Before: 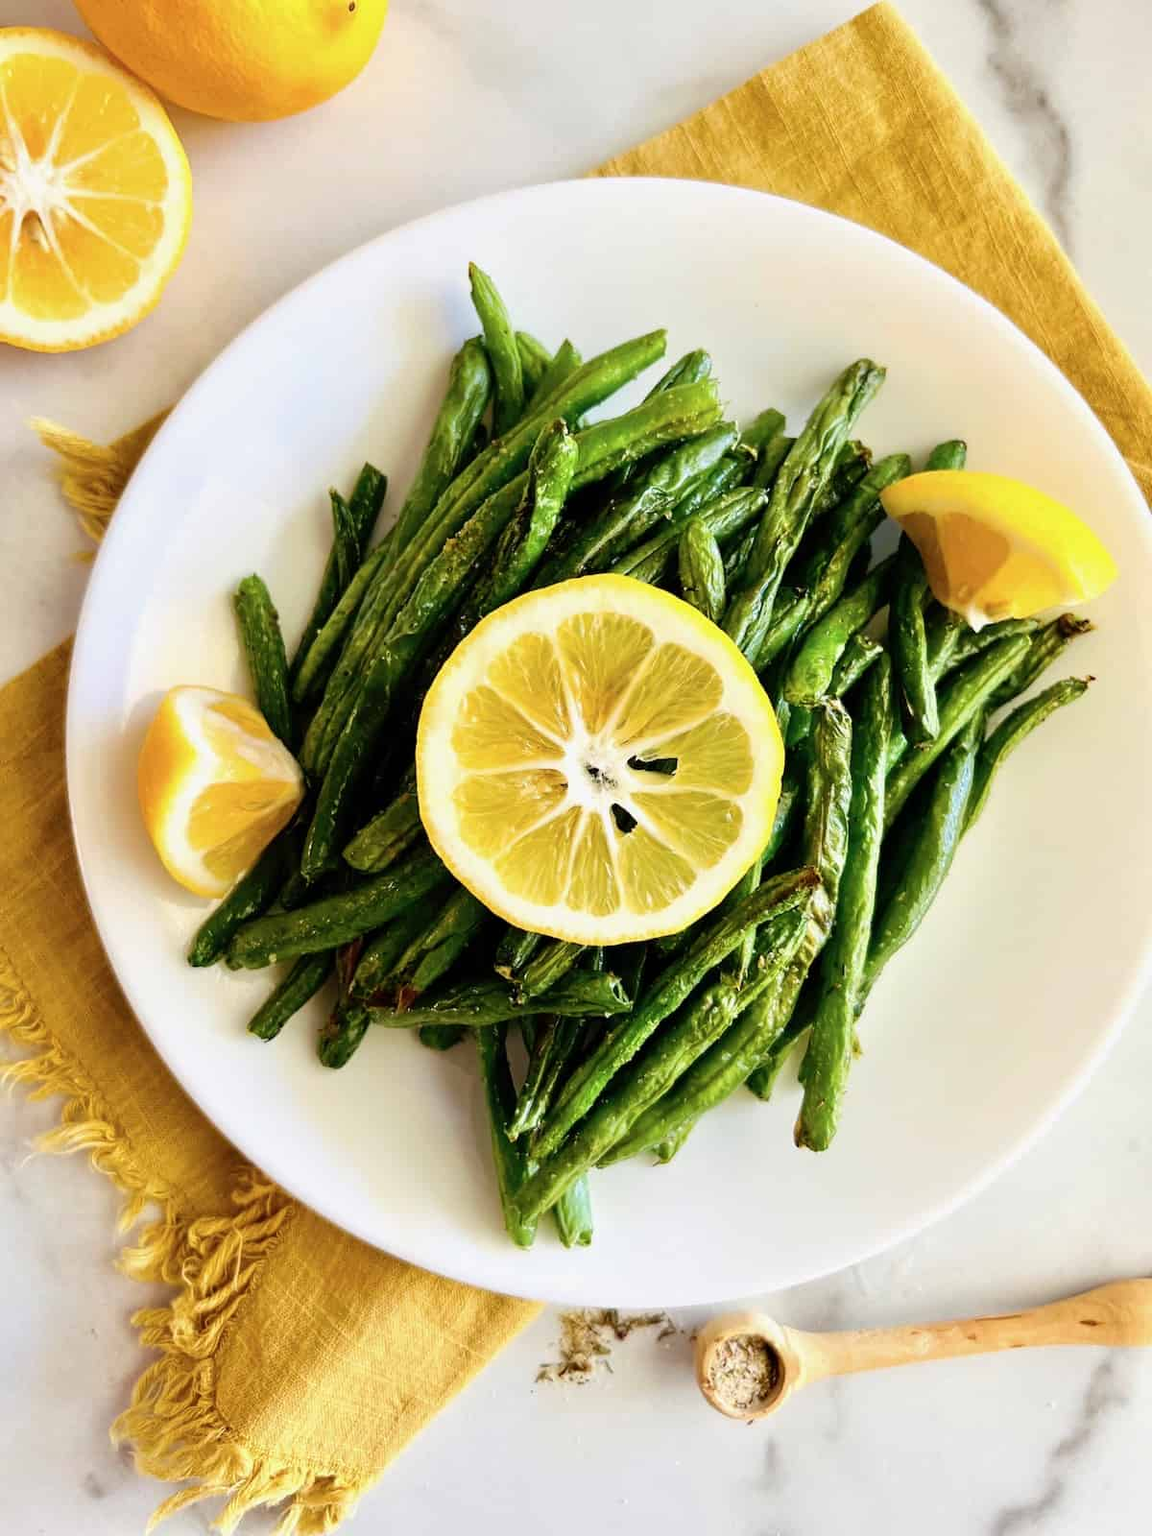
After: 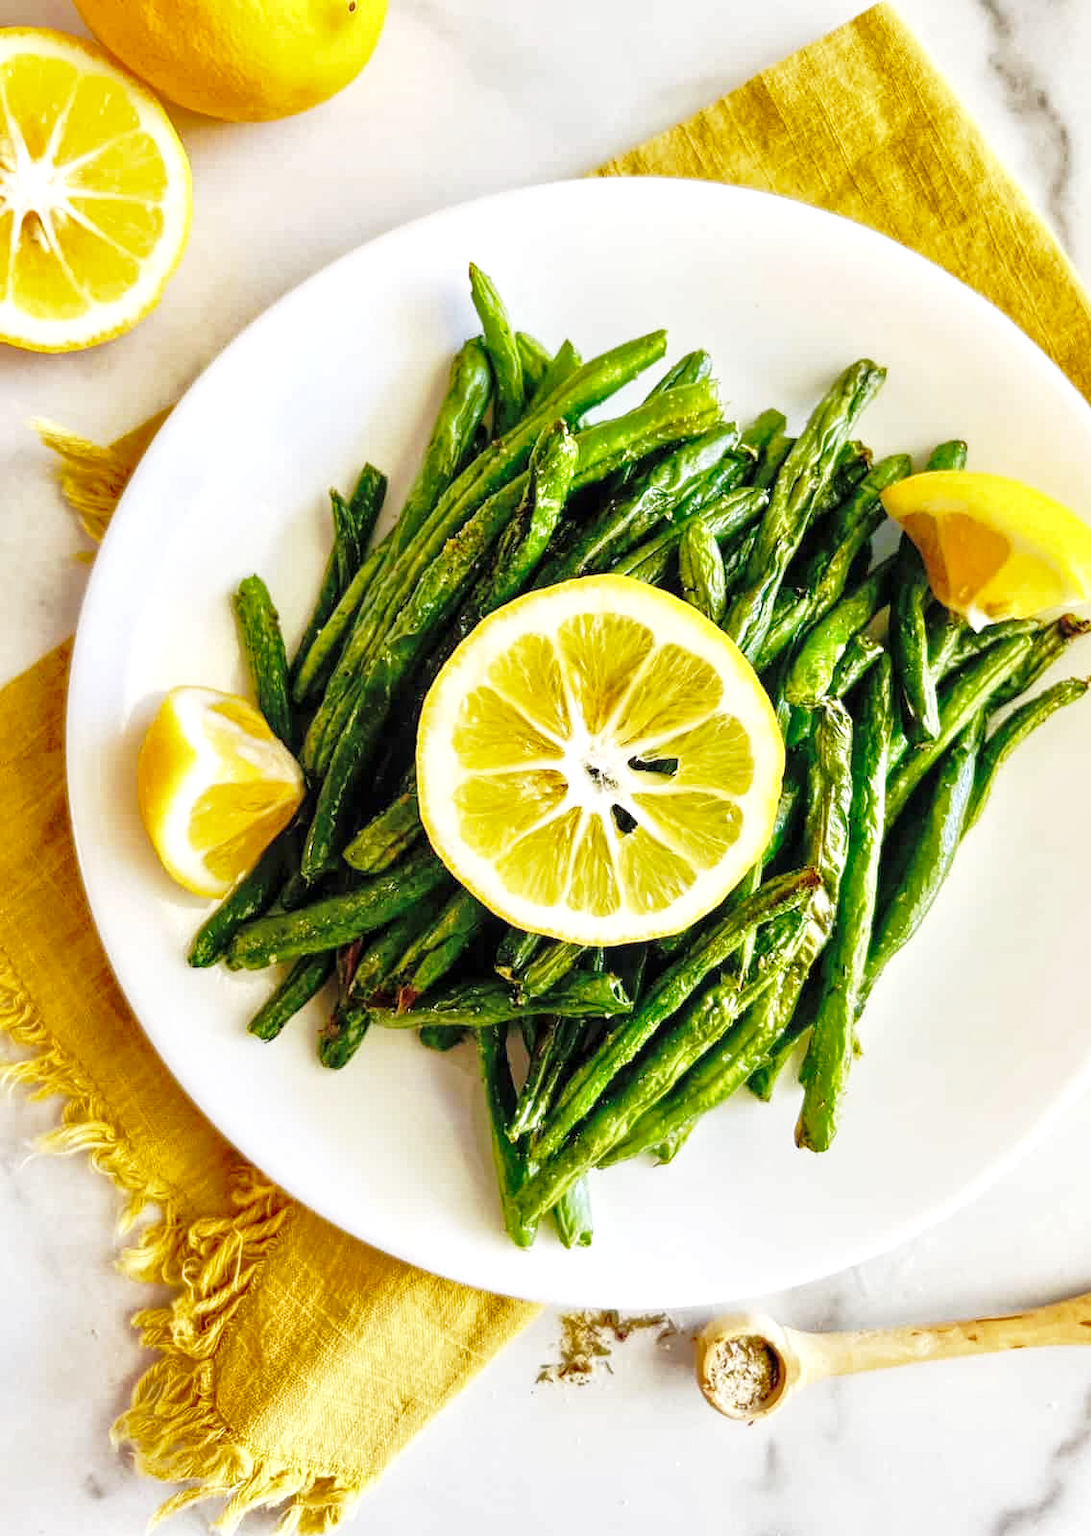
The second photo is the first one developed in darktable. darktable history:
base curve: curves: ch0 [(0, 0) (0.028, 0.03) (0.121, 0.232) (0.46, 0.748) (0.859, 0.968) (1, 1)], preserve colors none
local contrast: highlights 91%, shadows 86%, detail 160%, midtone range 0.2
shadows and highlights: on, module defaults
crop and rotate: left 0%, right 5.298%
